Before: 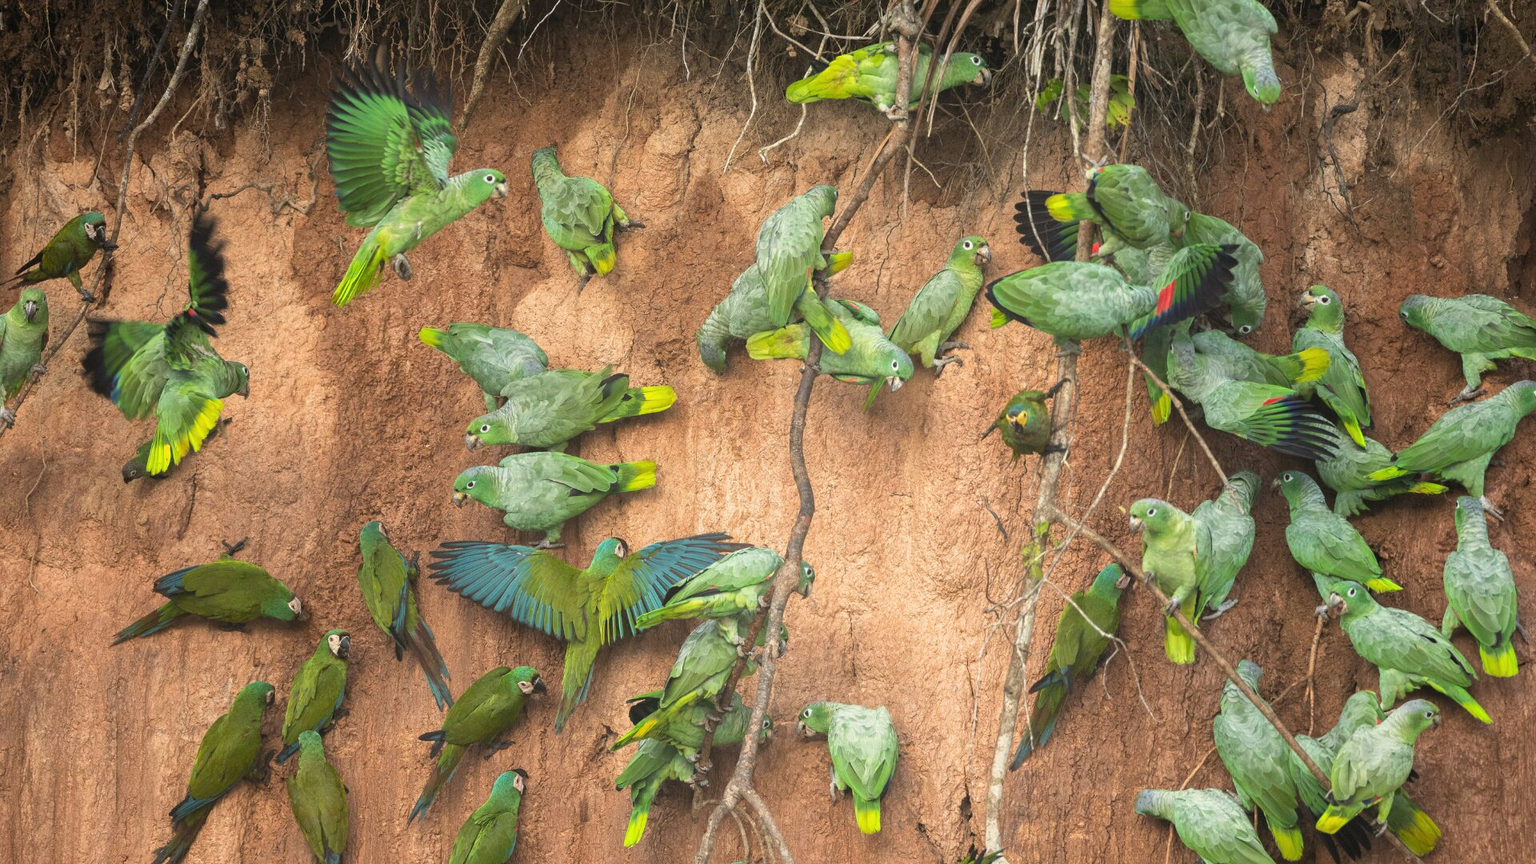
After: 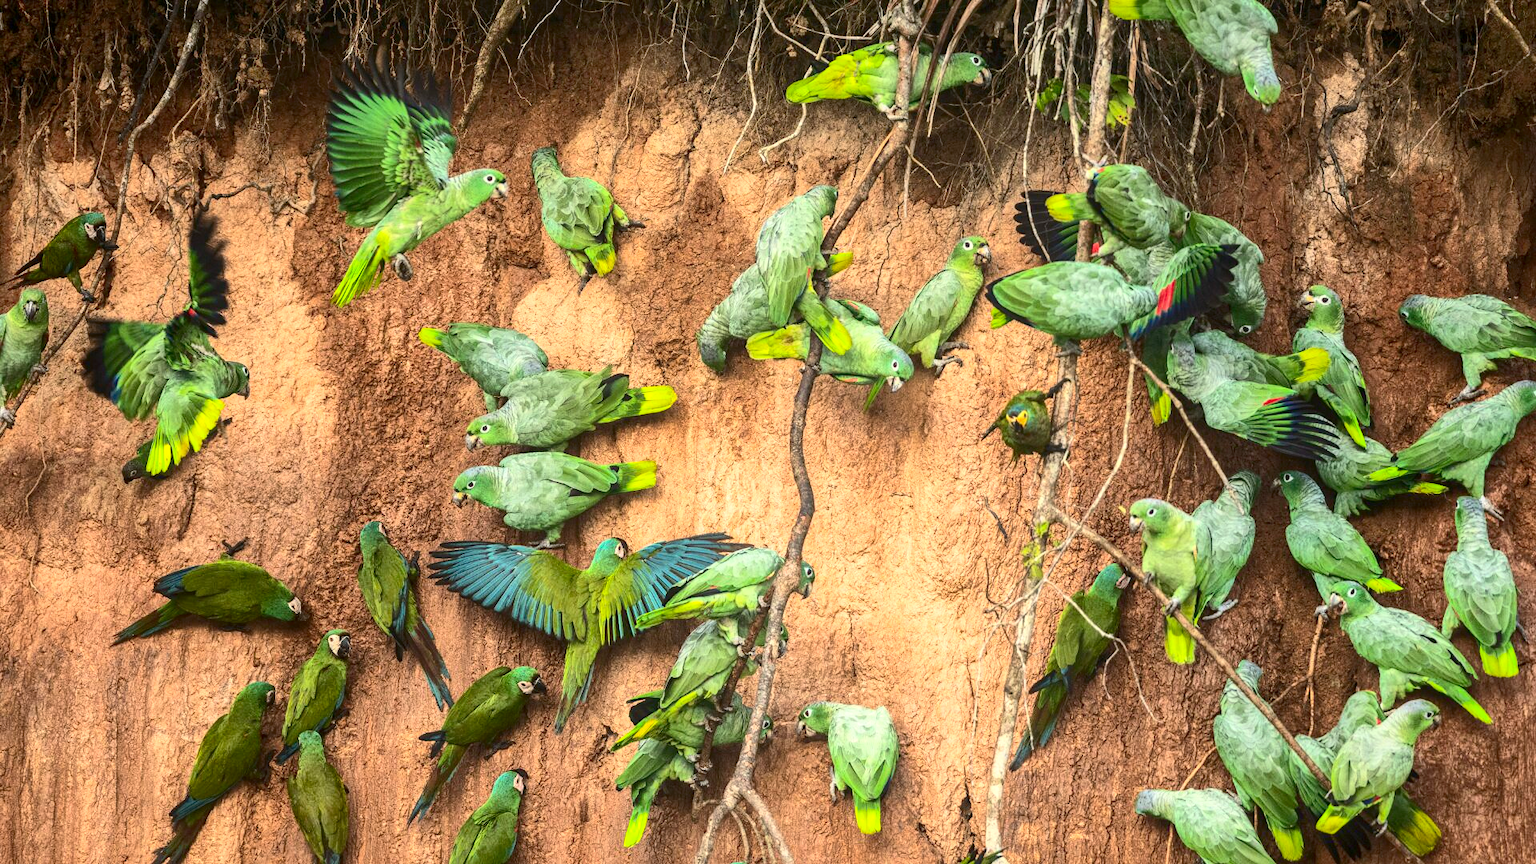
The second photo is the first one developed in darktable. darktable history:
contrast brightness saturation: contrast 0.411, brightness 0.054, saturation 0.248
shadows and highlights: on, module defaults
local contrast: on, module defaults
